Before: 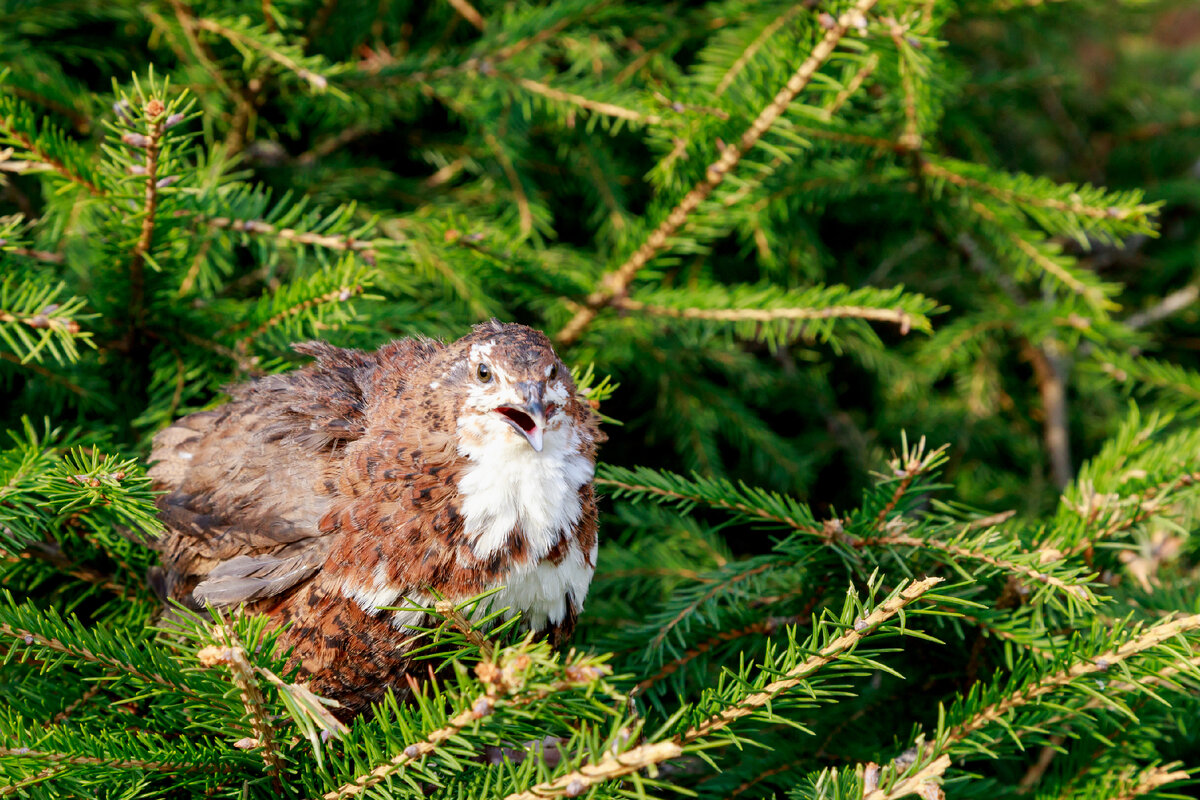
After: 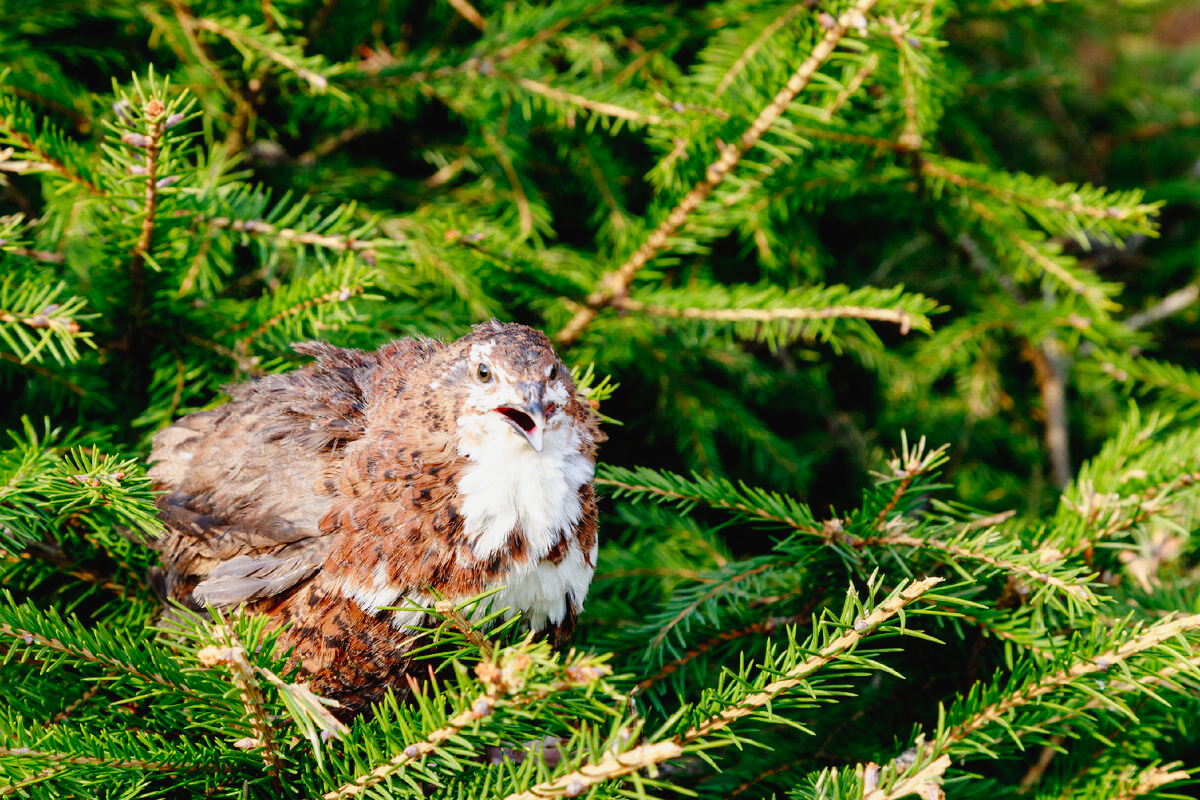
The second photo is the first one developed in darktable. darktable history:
tone curve: curves: ch0 [(0, 0.021) (0.049, 0.044) (0.152, 0.14) (0.328, 0.377) (0.473, 0.543) (0.641, 0.705) (0.85, 0.894) (1, 0.969)]; ch1 [(0, 0) (0.302, 0.331) (0.433, 0.432) (0.472, 0.47) (0.502, 0.503) (0.527, 0.516) (0.564, 0.573) (0.614, 0.626) (0.677, 0.701) (0.859, 0.885) (1, 1)]; ch2 [(0, 0) (0.33, 0.301) (0.447, 0.44) (0.487, 0.496) (0.502, 0.516) (0.535, 0.563) (0.565, 0.597) (0.608, 0.641) (1, 1)], preserve colors none
